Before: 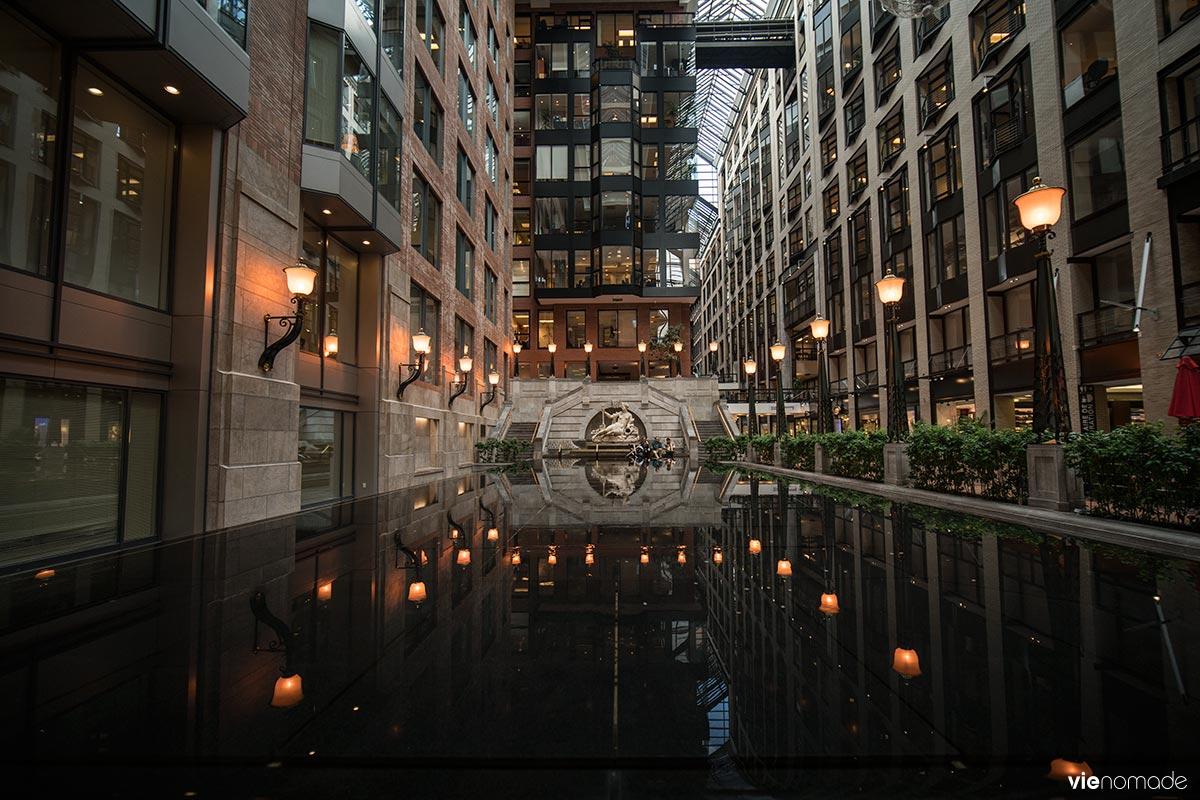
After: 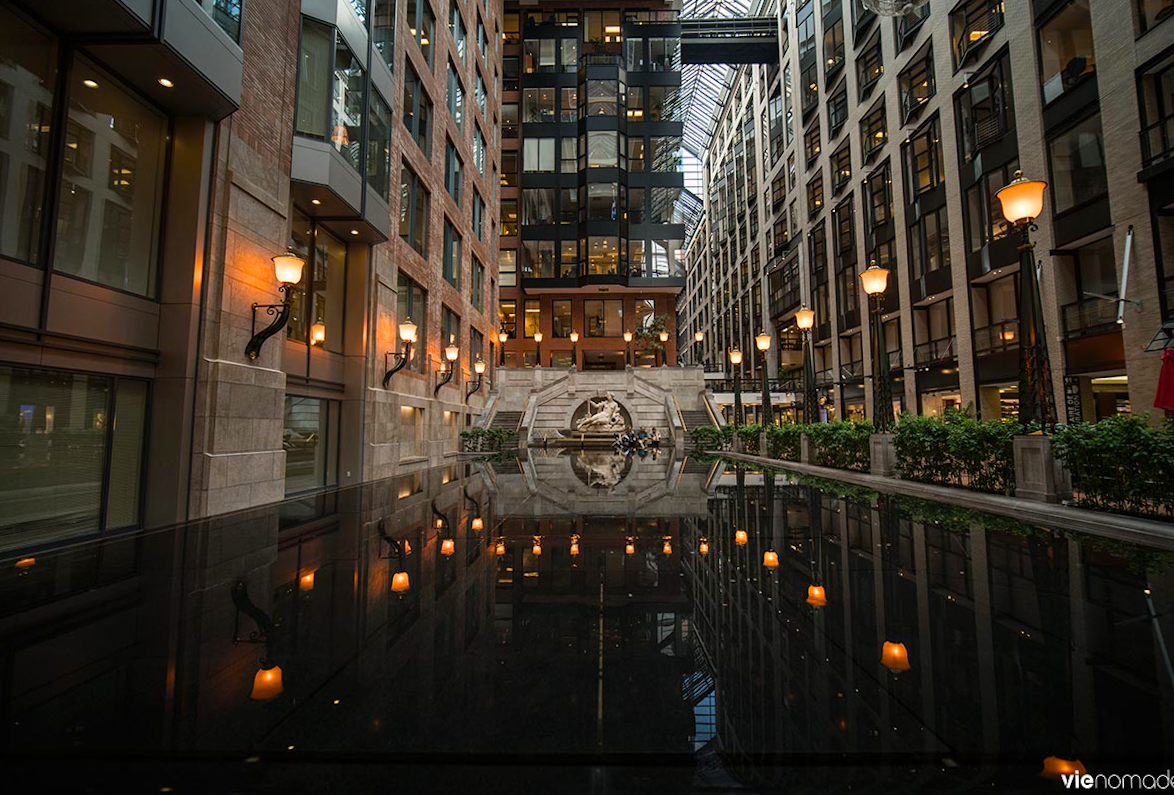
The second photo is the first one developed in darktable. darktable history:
color balance: output saturation 120%
rotate and perspective: rotation 0.226°, lens shift (vertical) -0.042, crop left 0.023, crop right 0.982, crop top 0.006, crop bottom 0.994
